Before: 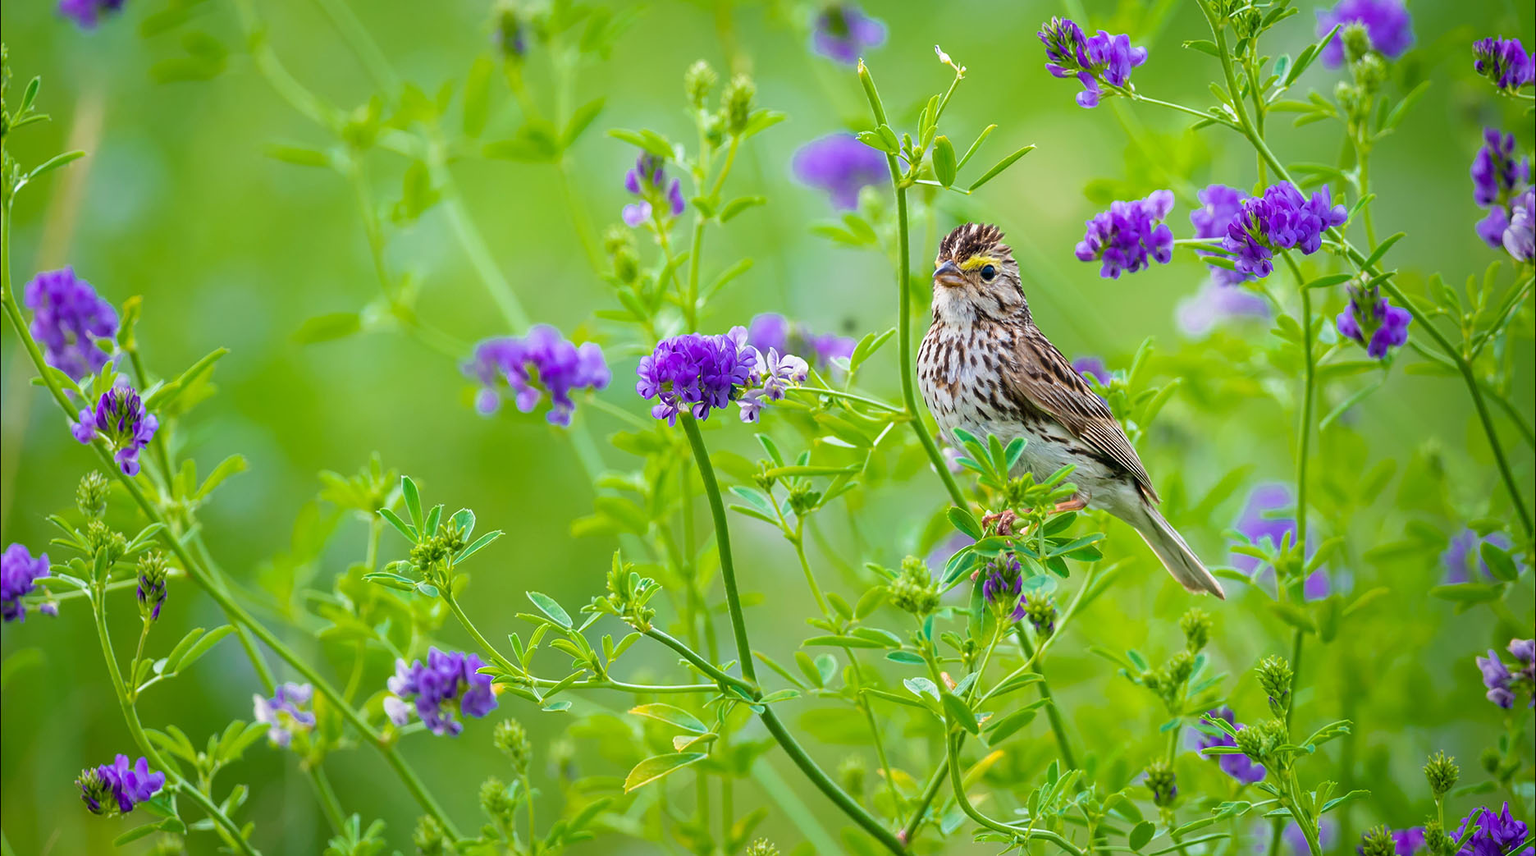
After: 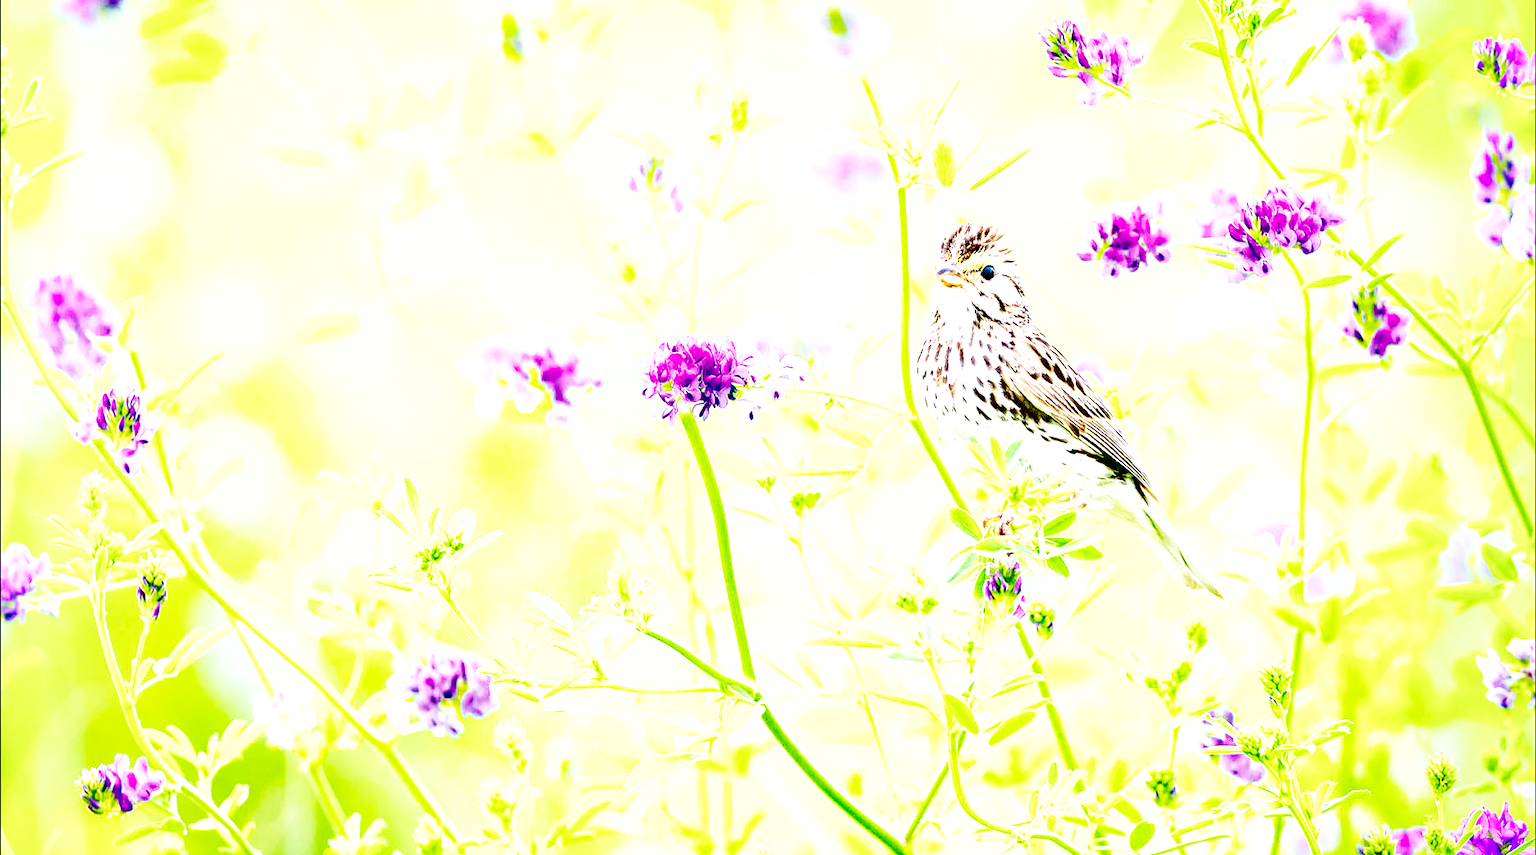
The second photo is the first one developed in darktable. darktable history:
shadows and highlights: low approximation 0.01, soften with gaussian
base curve: curves: ch0 [(0, 0) (0.007, 0.004) (0.027, 0.03) (0.046, 0.07) (0.207, 0.54) (0.442, 0.872) (0.673, 0.972) (1, 1)], fusion 1, preserve colors none
exposure: black level correction 0.001, exposure 1.734 EV, compensate exposure bias true, compensate highlight preservation false
